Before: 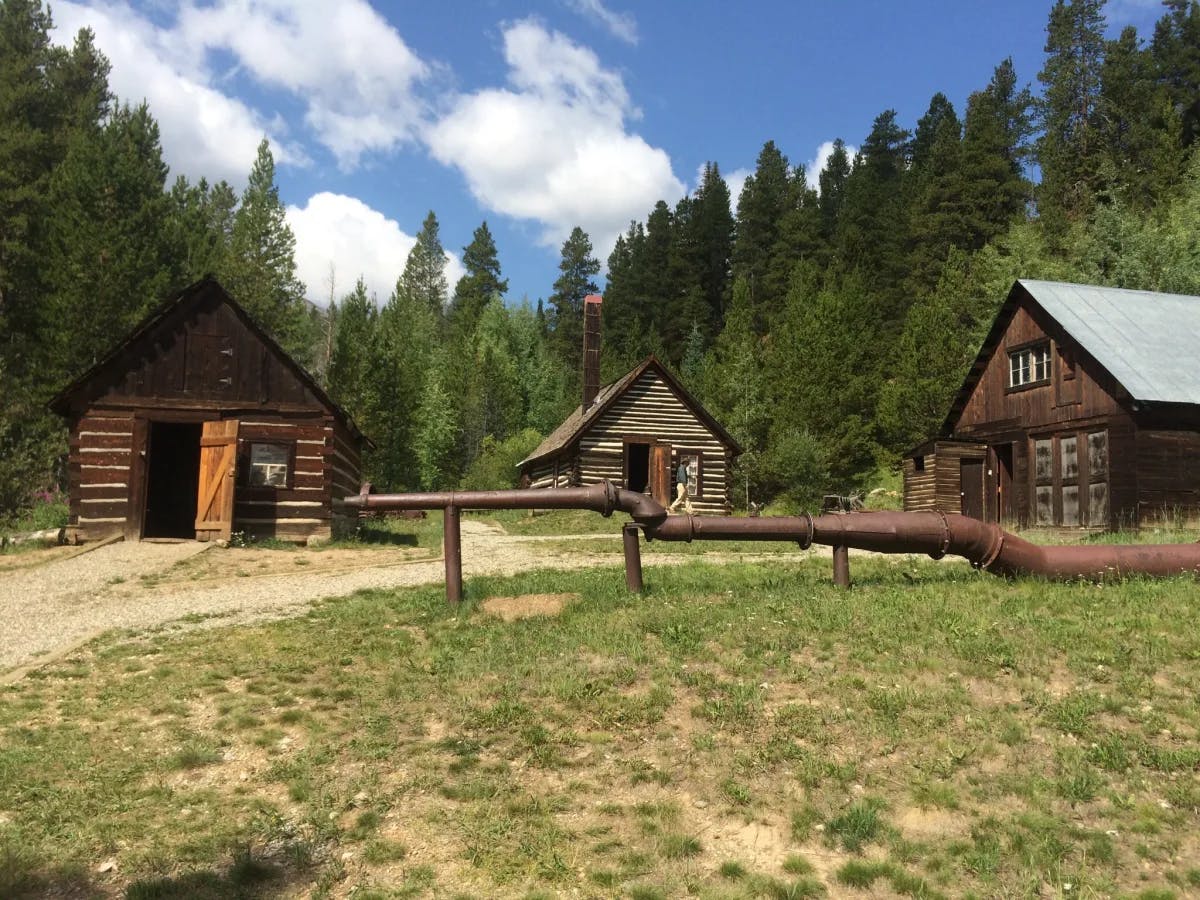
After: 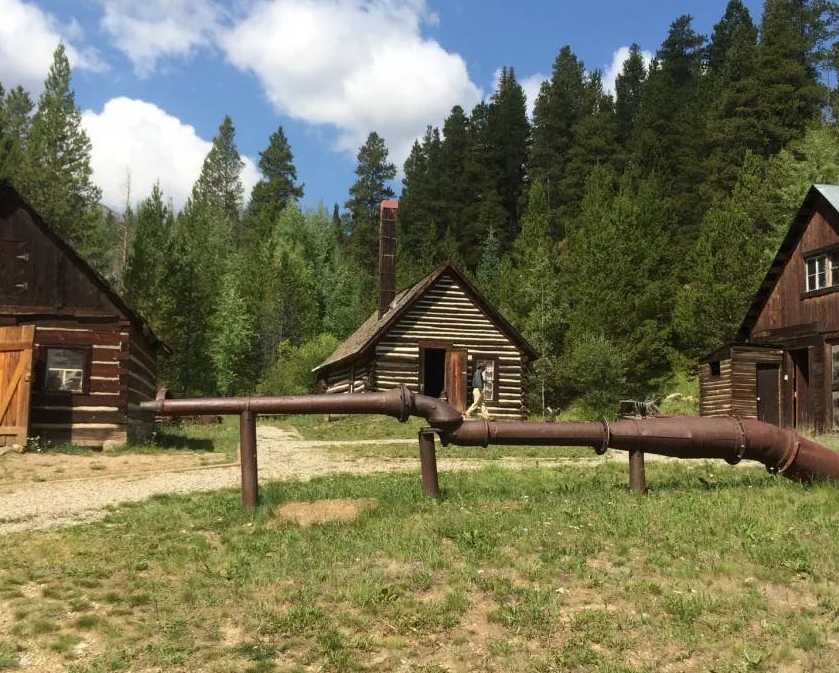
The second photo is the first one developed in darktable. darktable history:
crop and rotate: left 17.046%, top 10.659%, right 12.989%, bottom 14.553%
exposure: black level correction 0.001, compensate highlight preservation false
